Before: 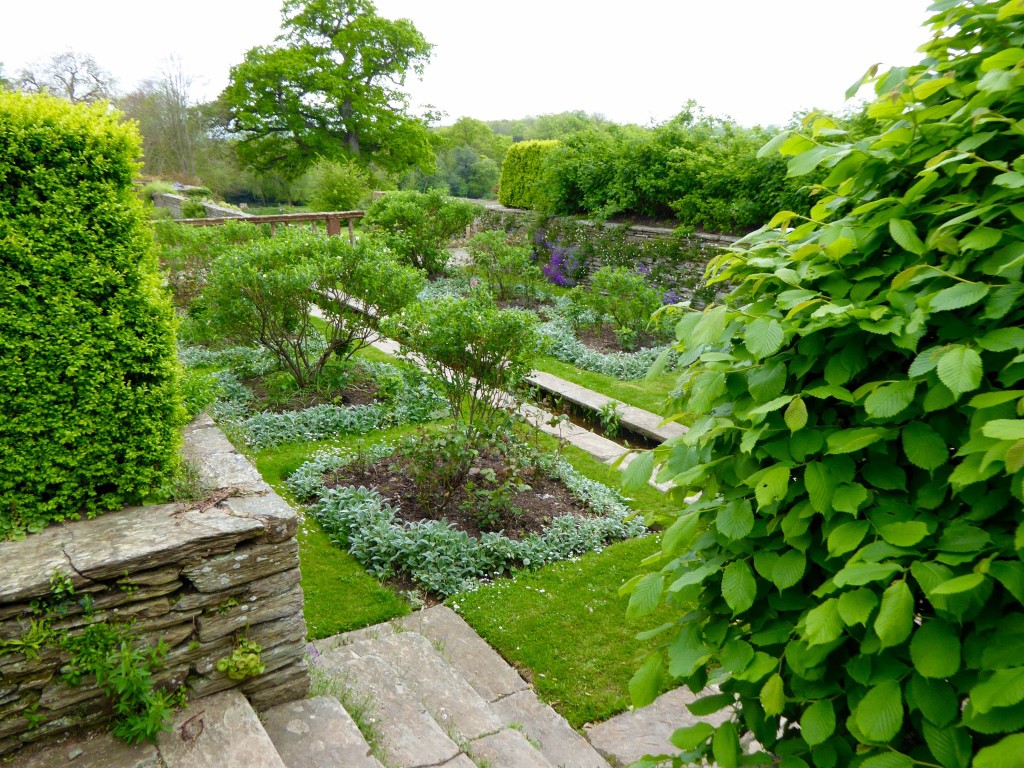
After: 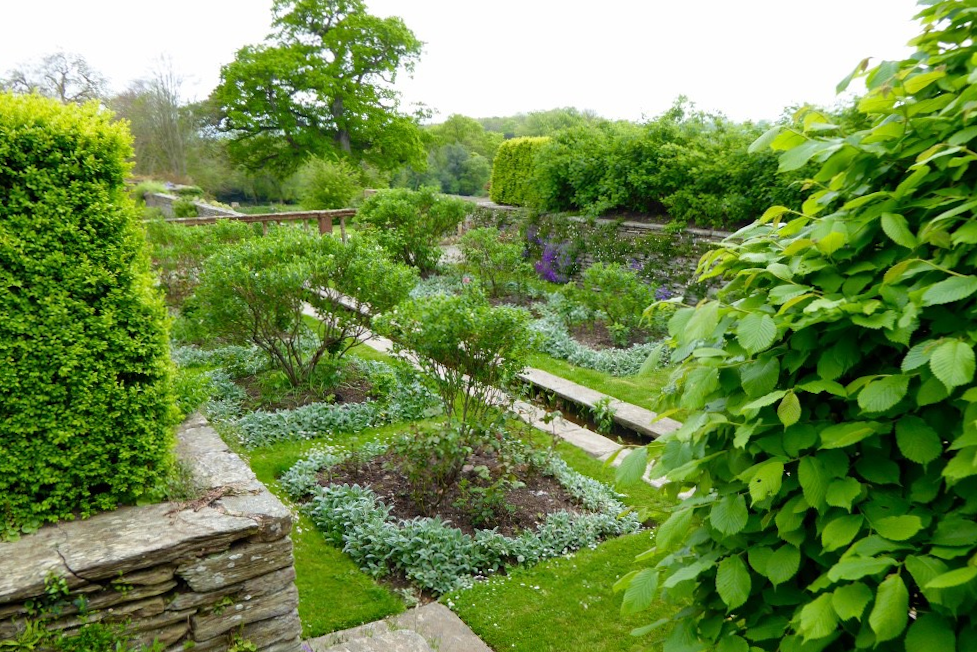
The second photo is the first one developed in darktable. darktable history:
crop and rotate: angle 0.429°, left 0.256%, right 3.366%, bottom 14.182%
